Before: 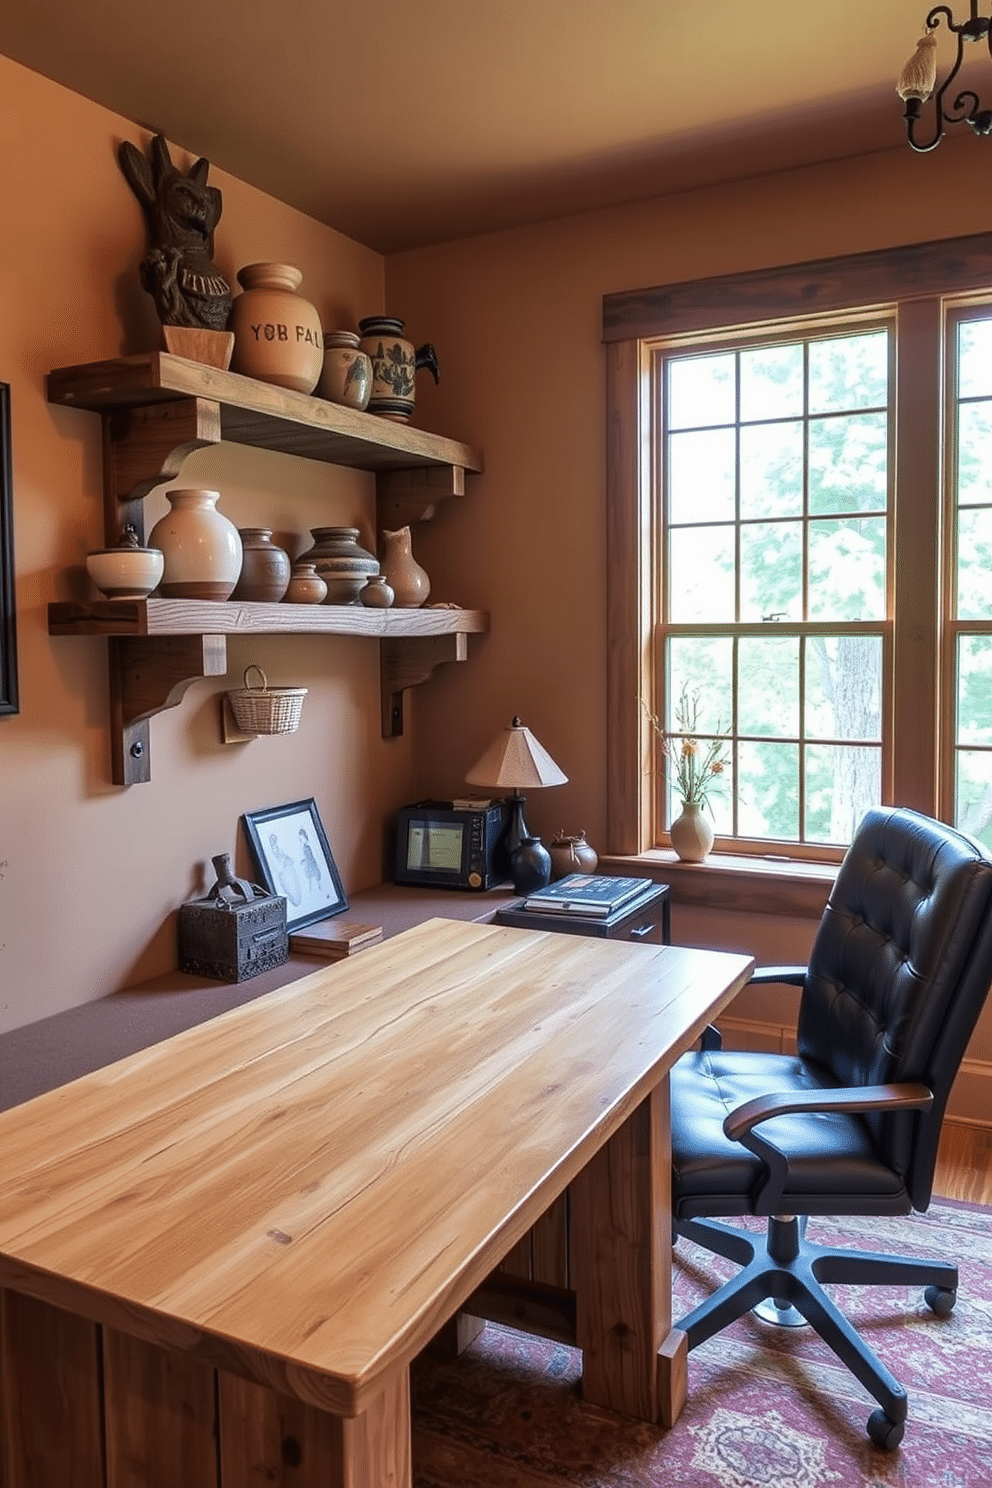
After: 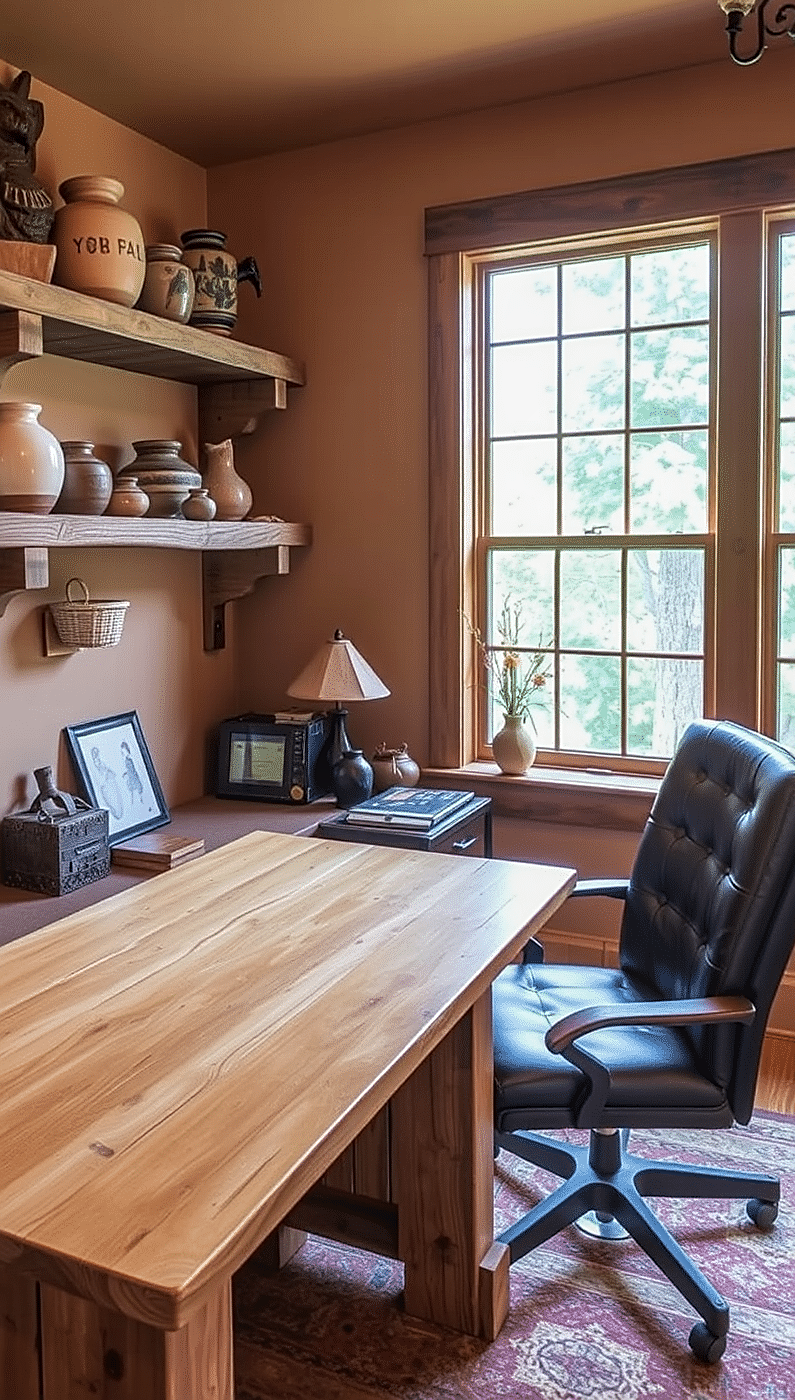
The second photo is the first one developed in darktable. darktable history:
crop and rotate: left 18.019%, top 5.854%, right 1.776%
sharpen: on, module defaults
local contrast: detail 114%
